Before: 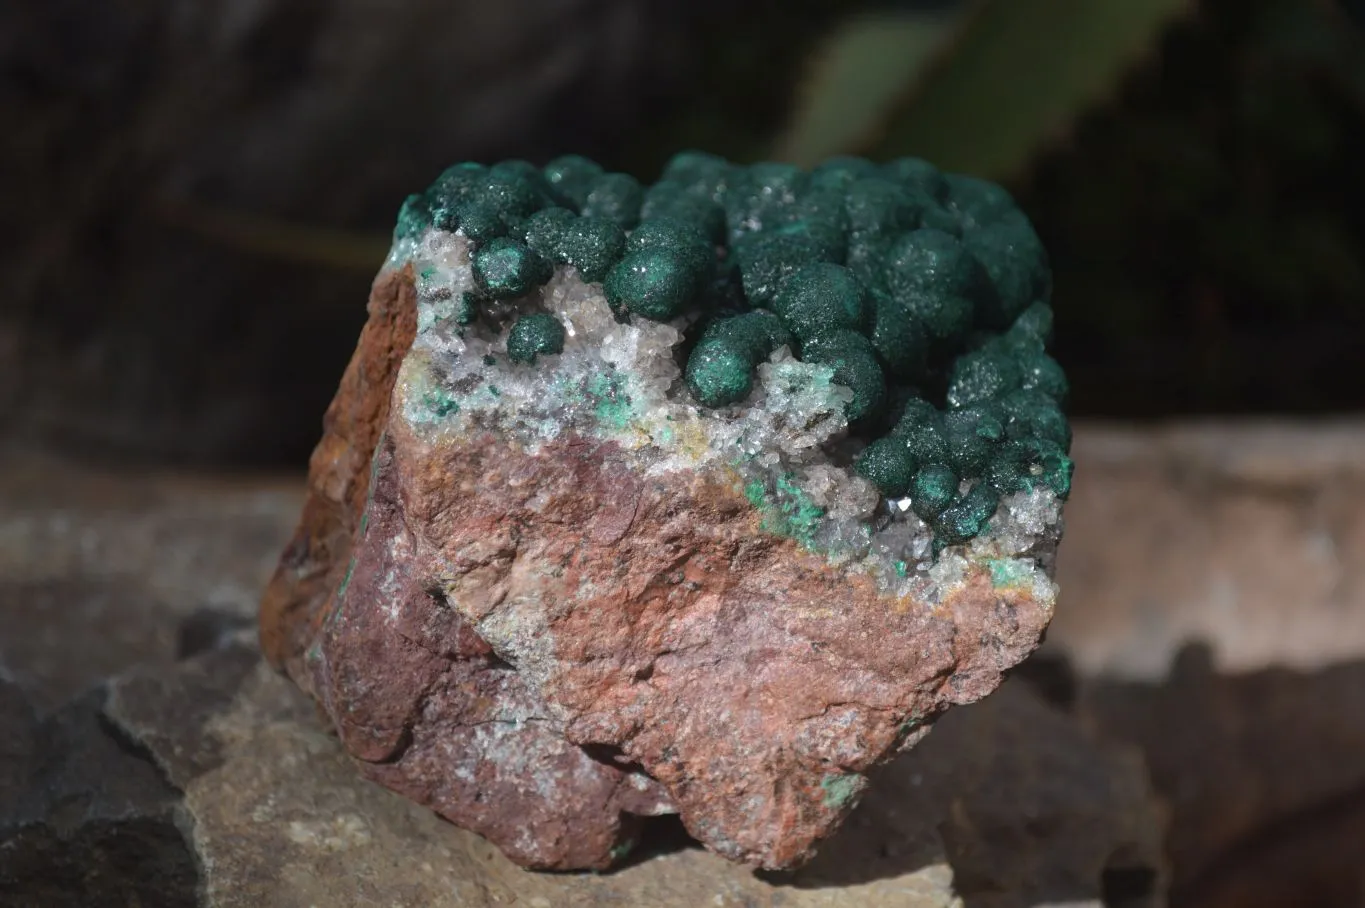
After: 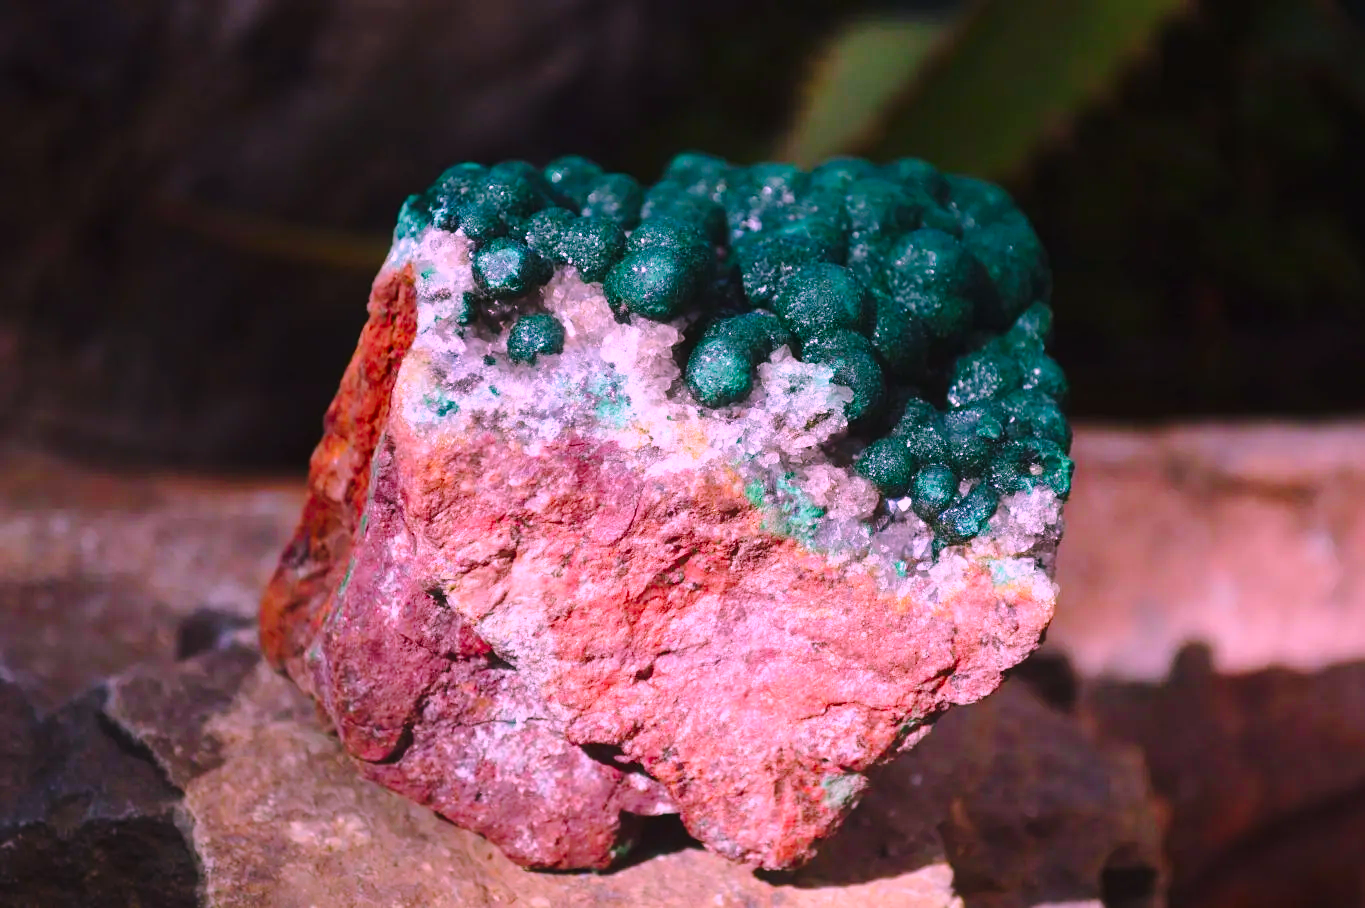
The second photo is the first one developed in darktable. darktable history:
base curve: curves: ch0 [(0, 0) (0.028, 0.03) (0.121, 0.232) (0.46, 0.748) (0.859, 0.968) (1, 1)], preserve colors none
color correction: highlights a* 19.5, highlights b* -11.53, saturation 1.69
